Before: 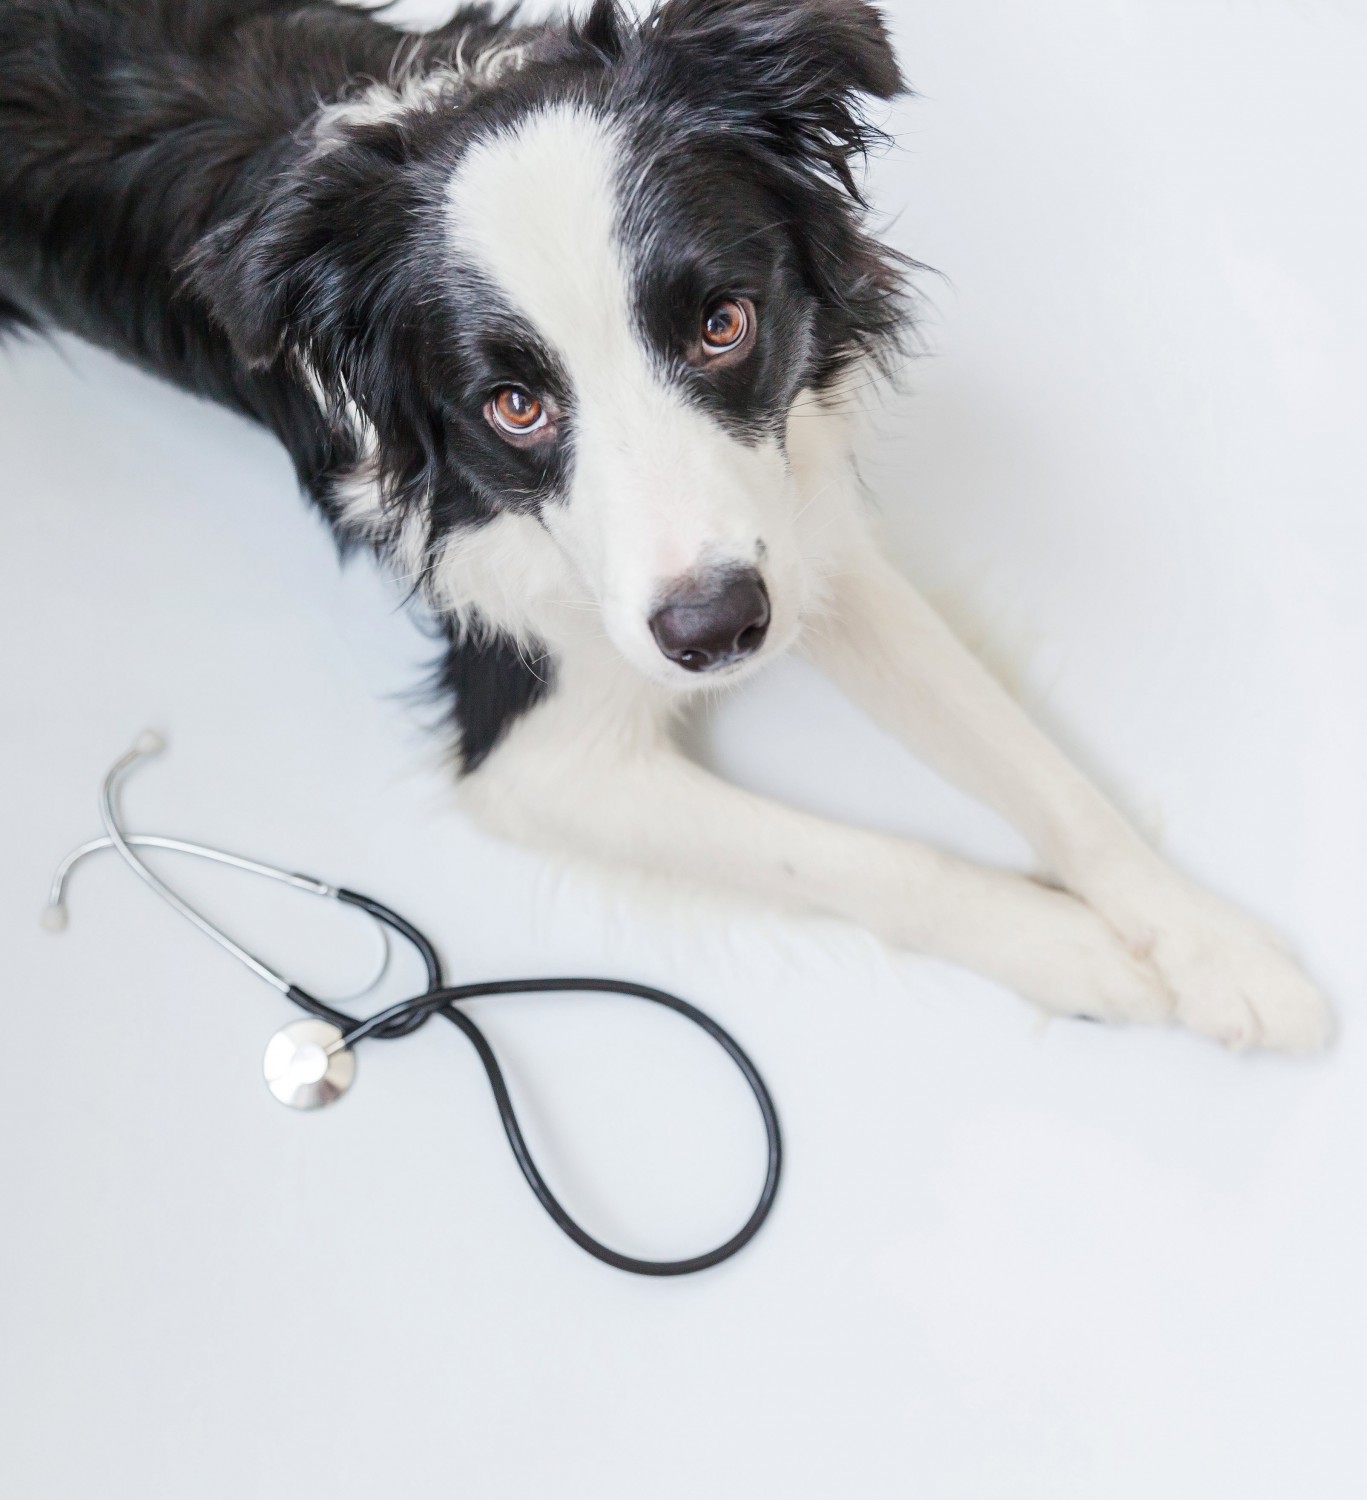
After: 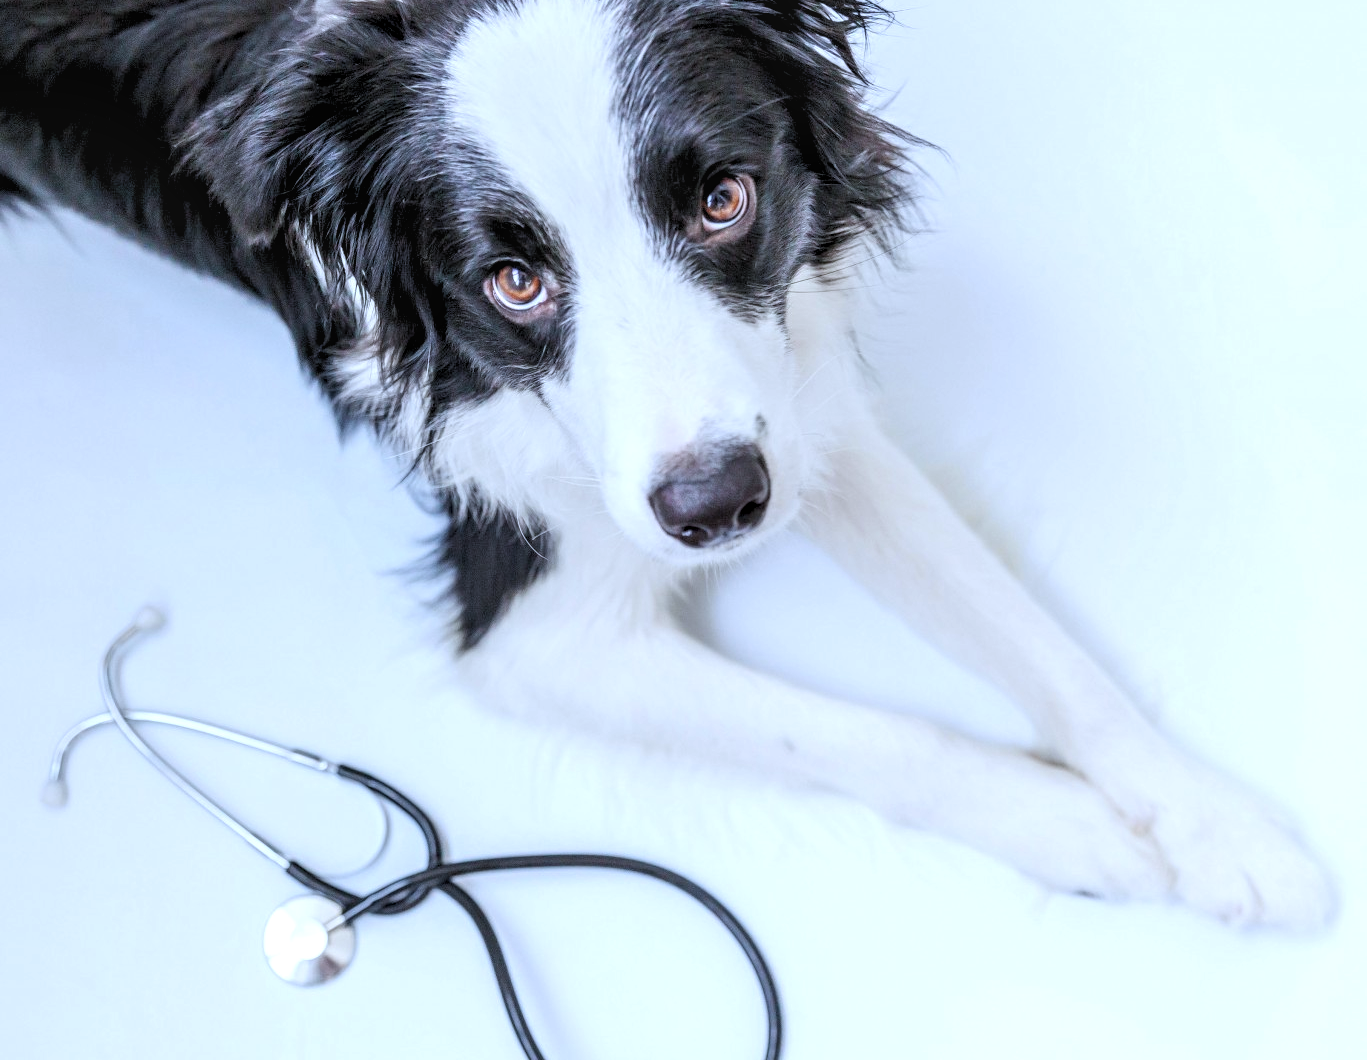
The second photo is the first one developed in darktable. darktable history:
crop and rotate: top 8.293%, bottom 20.996%
local contrast: on, module defaults
white balance: red 0.926, green 1.003, blue 1.133
rgb levels: levels [[0.01, 0.419, 0.839], [0, 0.5, 1], [0, 0.5, 1]]
tone equalizer: on, module defaults
